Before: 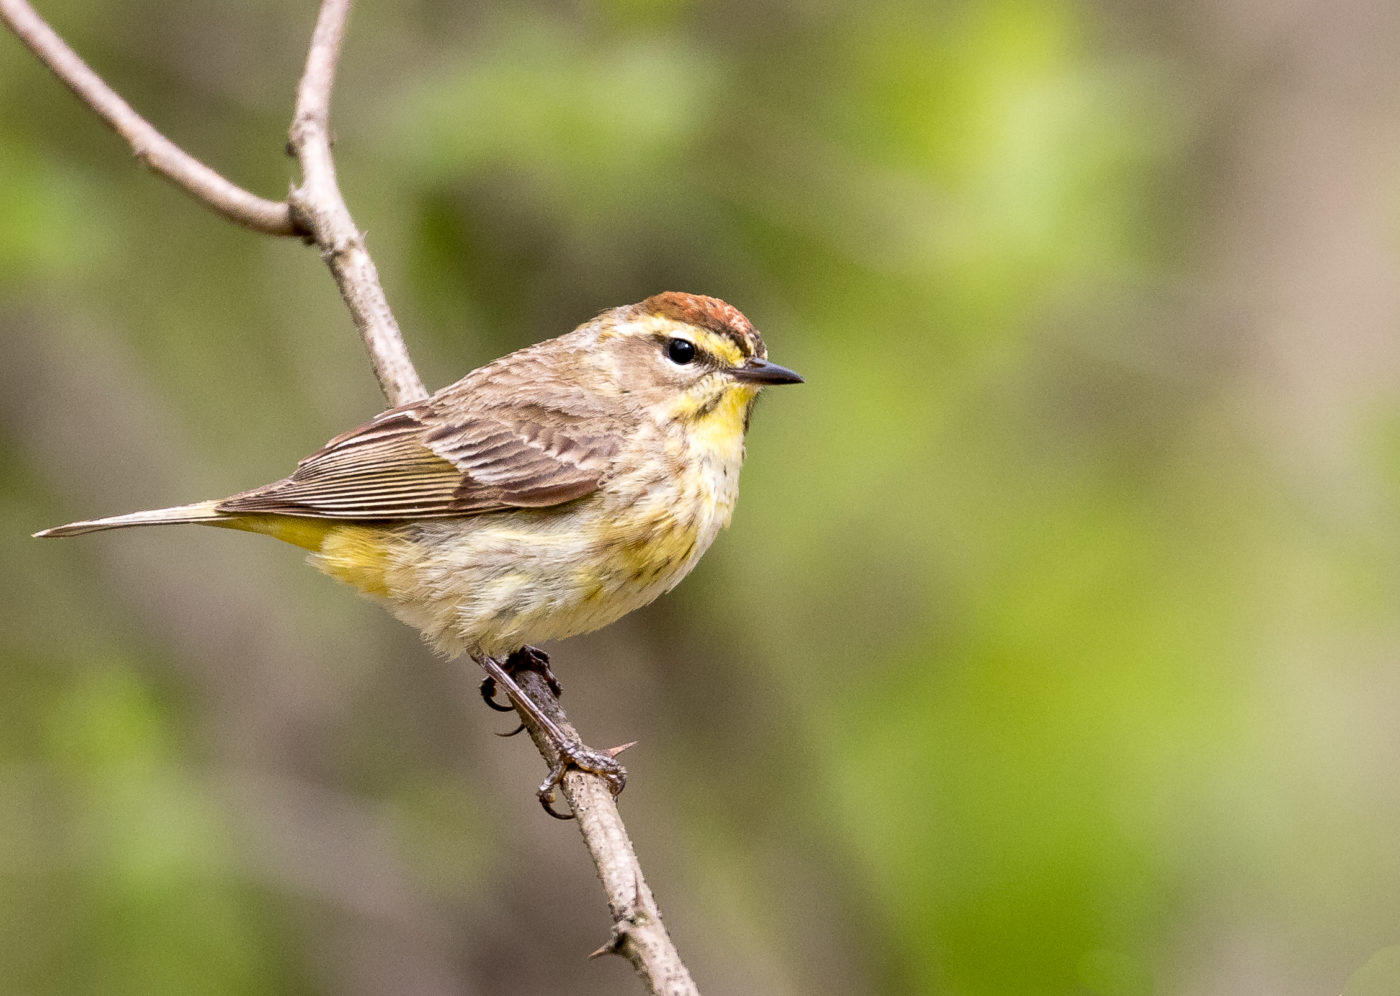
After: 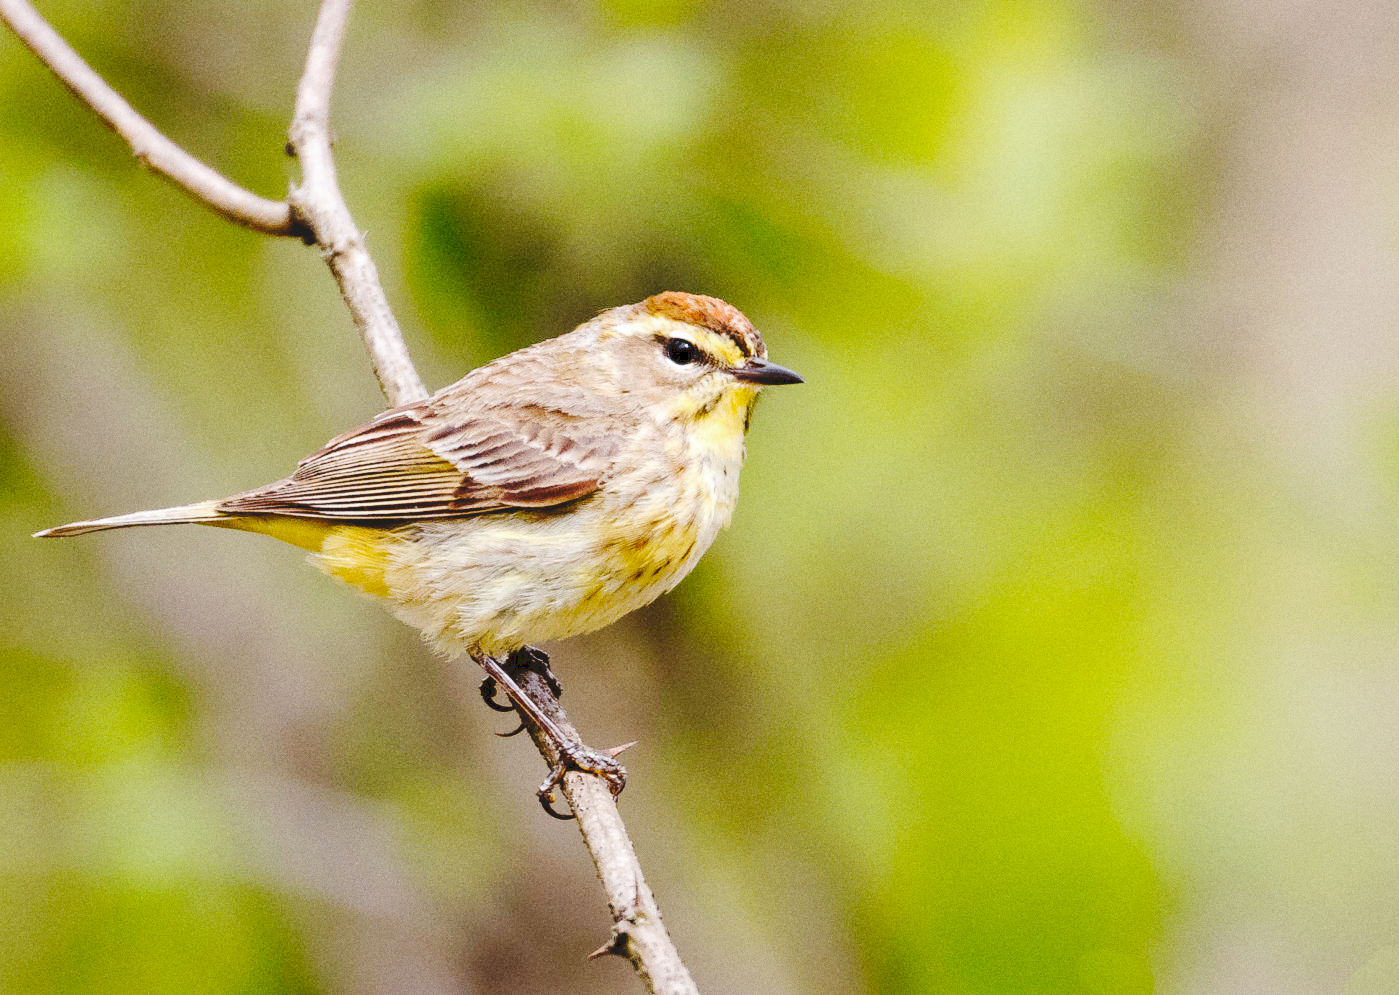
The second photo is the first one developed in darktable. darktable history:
color zones: curves: ch1 [(0.25, 0.61) (0.75, 0.248)]
tone curve: curves: ch0 [(0, 0) (0.003, 0.117) (0.011, 0.115) (0.025, 0.116) (0.044, 0.116) (0.069, 0.112) (0.1, 0.113) (0.136, 0.127) (0.177, 0.148) (0.224, 0.191) (0.277, 0.249) (0.335, 0.363) (0.399, 0.479) (0.468, 0.589) (0.543, 0.664) (0.623, 0.733) (0.709, 0.799) (0.801, 0.852) (0.898, 0.914) (1, 1)], preserve colors none
white balance: red 0.986, blue 1.01
grain: coarseness 0.09 ISO
